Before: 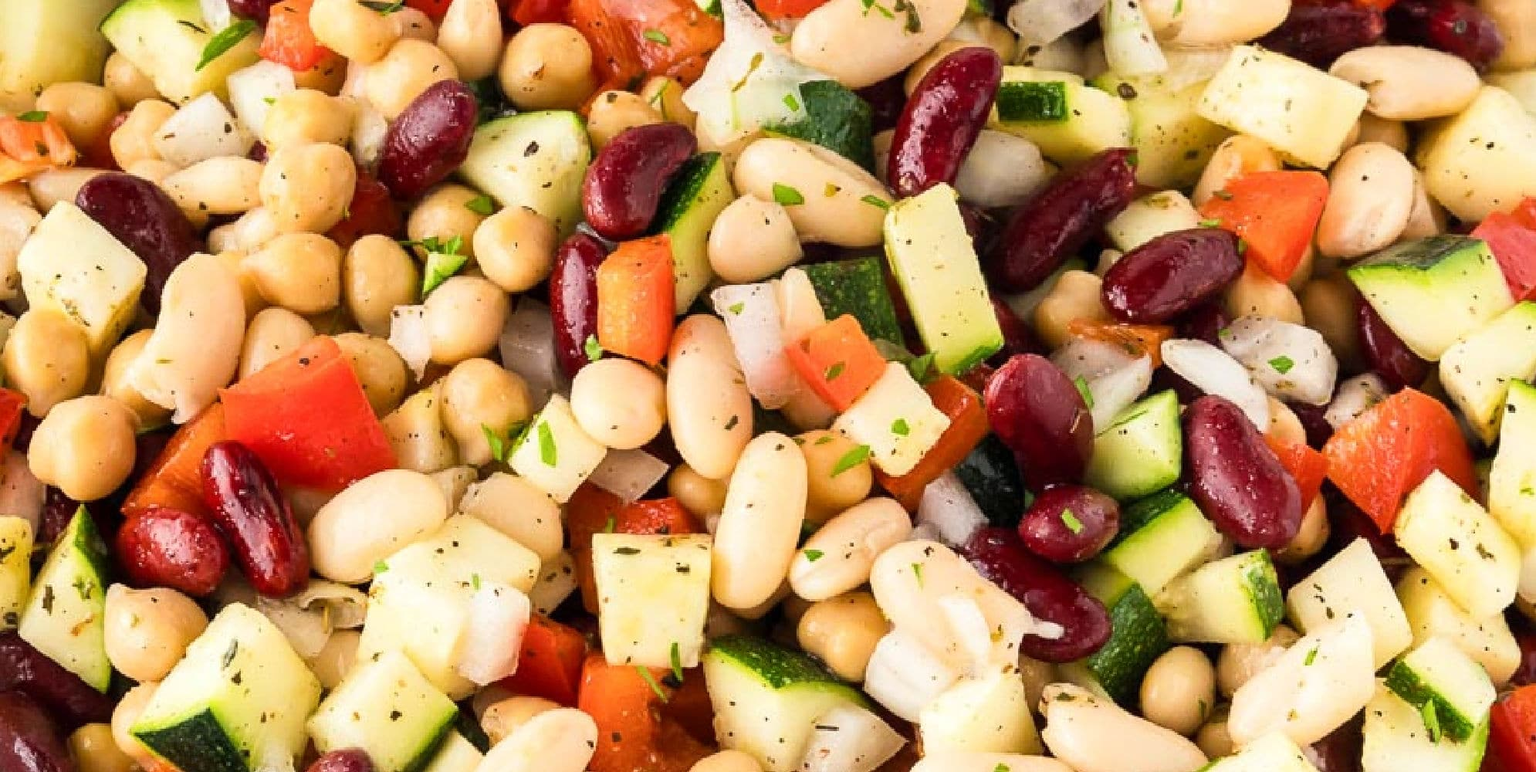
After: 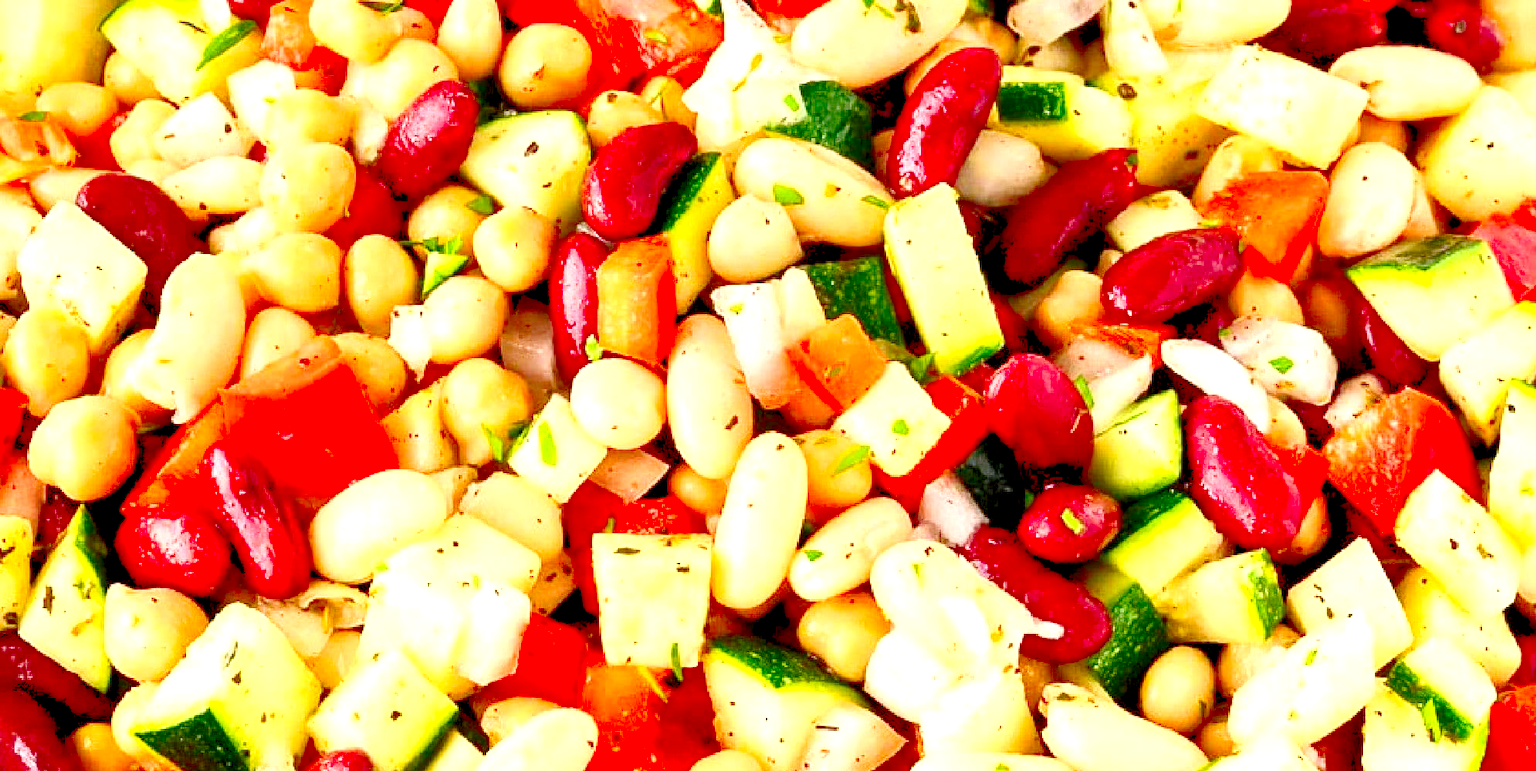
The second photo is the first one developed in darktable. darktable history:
levels: levels [0.008, 0.318, 0.836]
contrast brightness saturation: contrast 0.22, brightness -0.19, saturation 0.24
exposure: exposure 0.131 EV, compensate highlight preservation false
